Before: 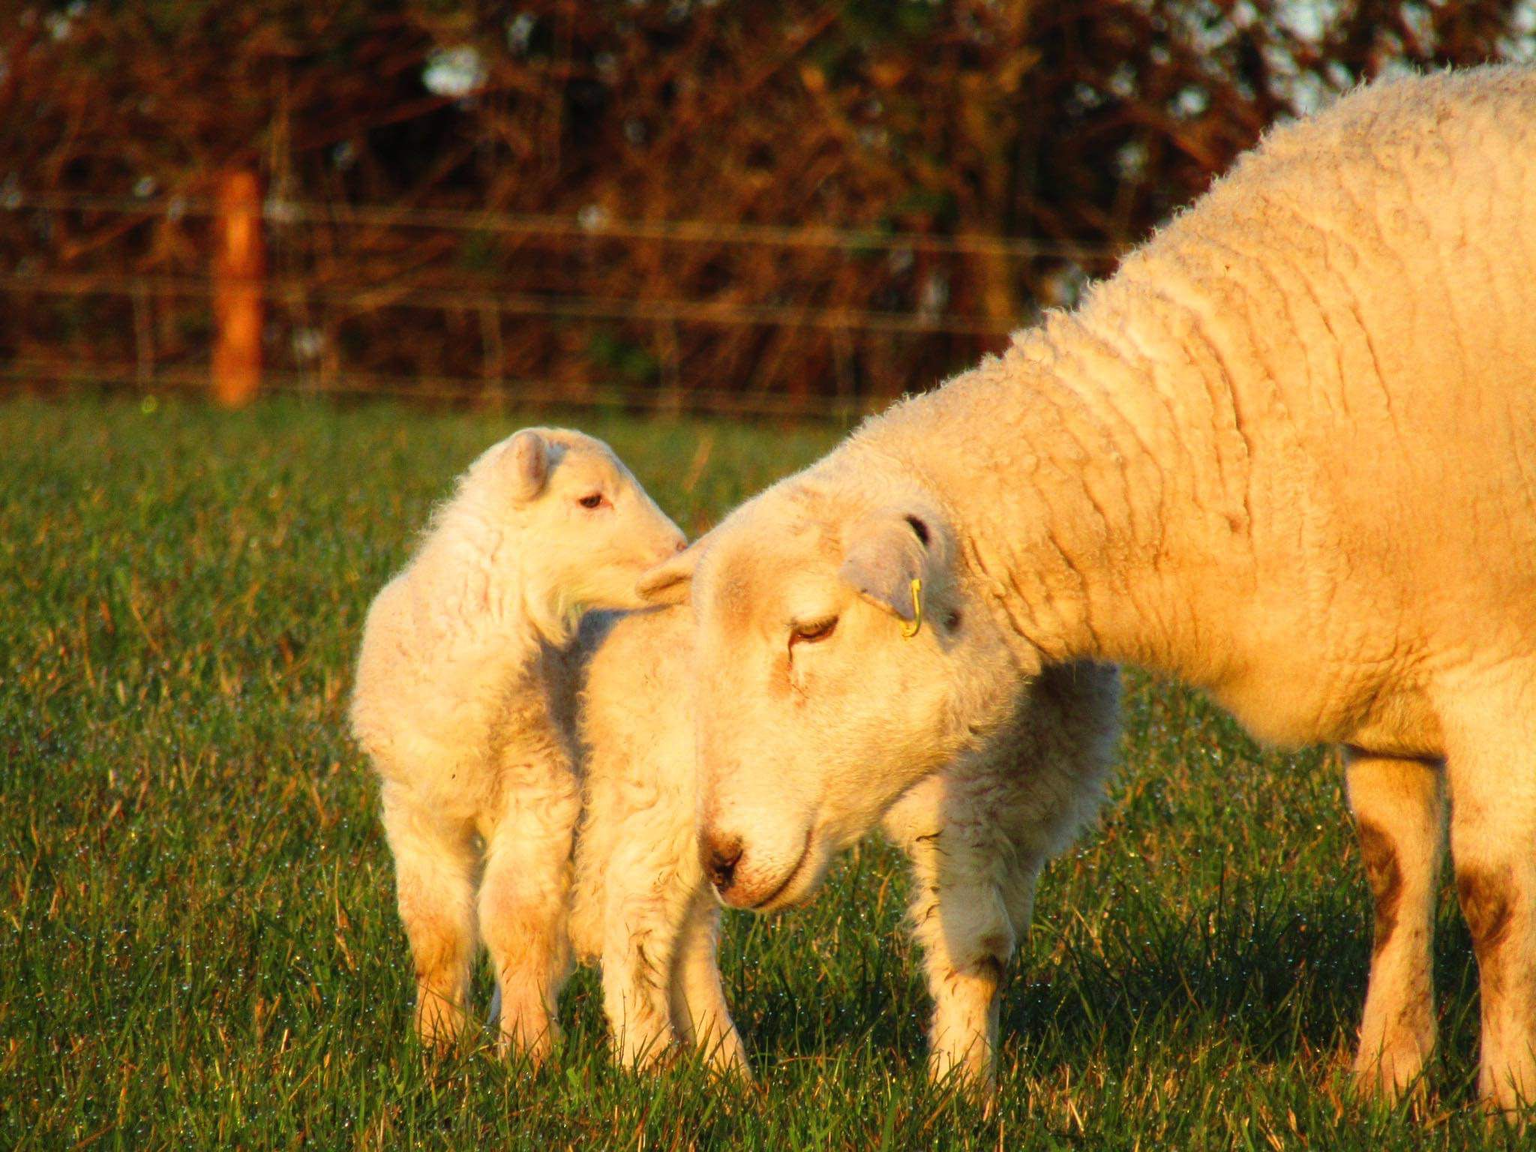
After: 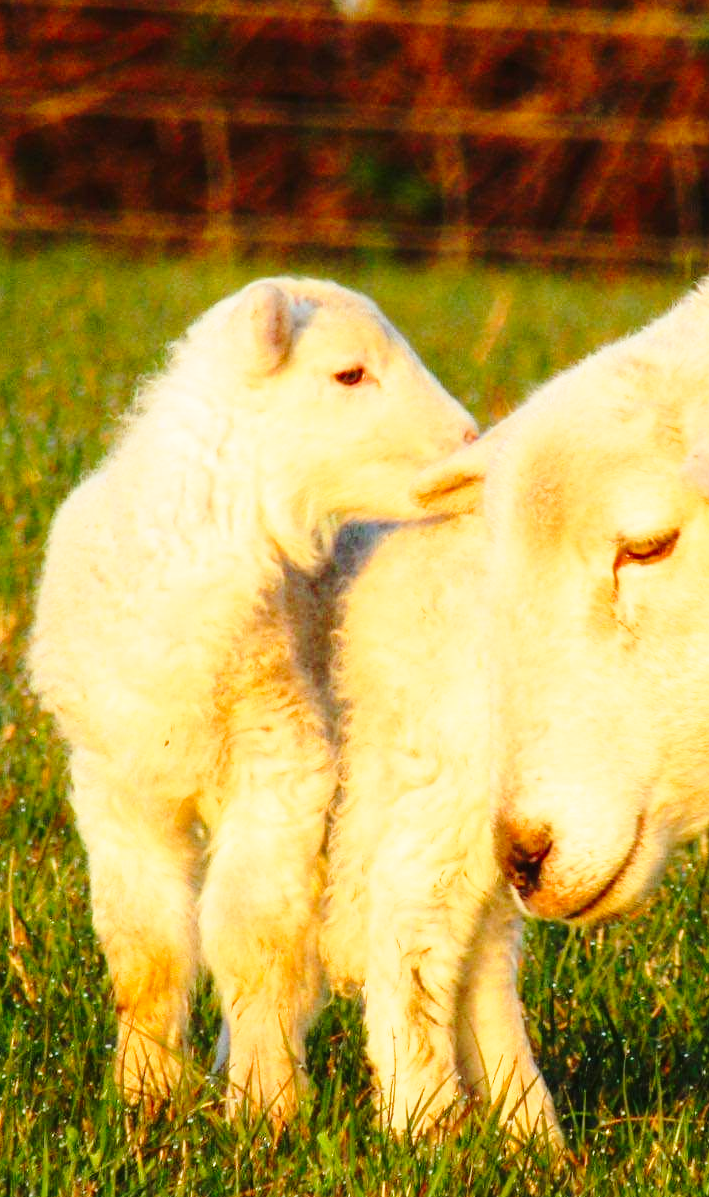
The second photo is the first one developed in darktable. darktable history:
base curve: curves: ch0 [(0, 0) (0.028, 0.03) (0.121, 0.232) (0.46, 0.748) (0.859, 0.968) (1, 1)], preserve colors none
crop and rotate: left 21.393%, top 19.051%, right 43.944%, bottom 3.005%
contrast brightness saturation: contrast 0.077, saturation 0.017
